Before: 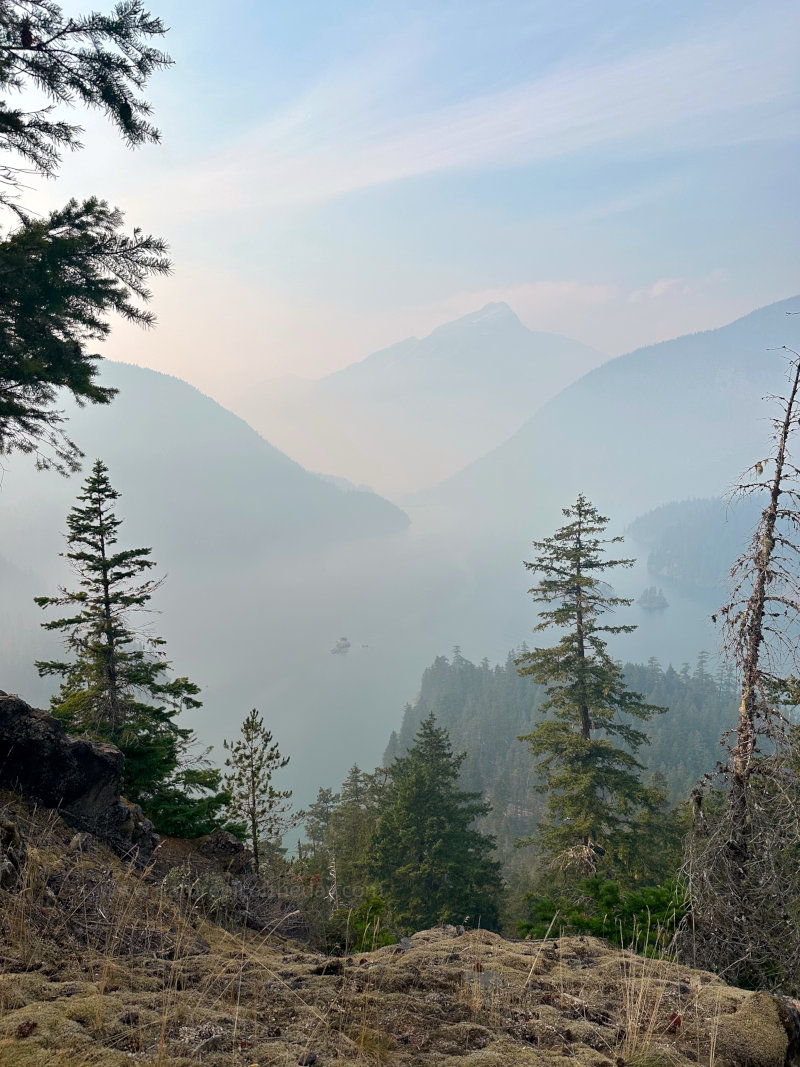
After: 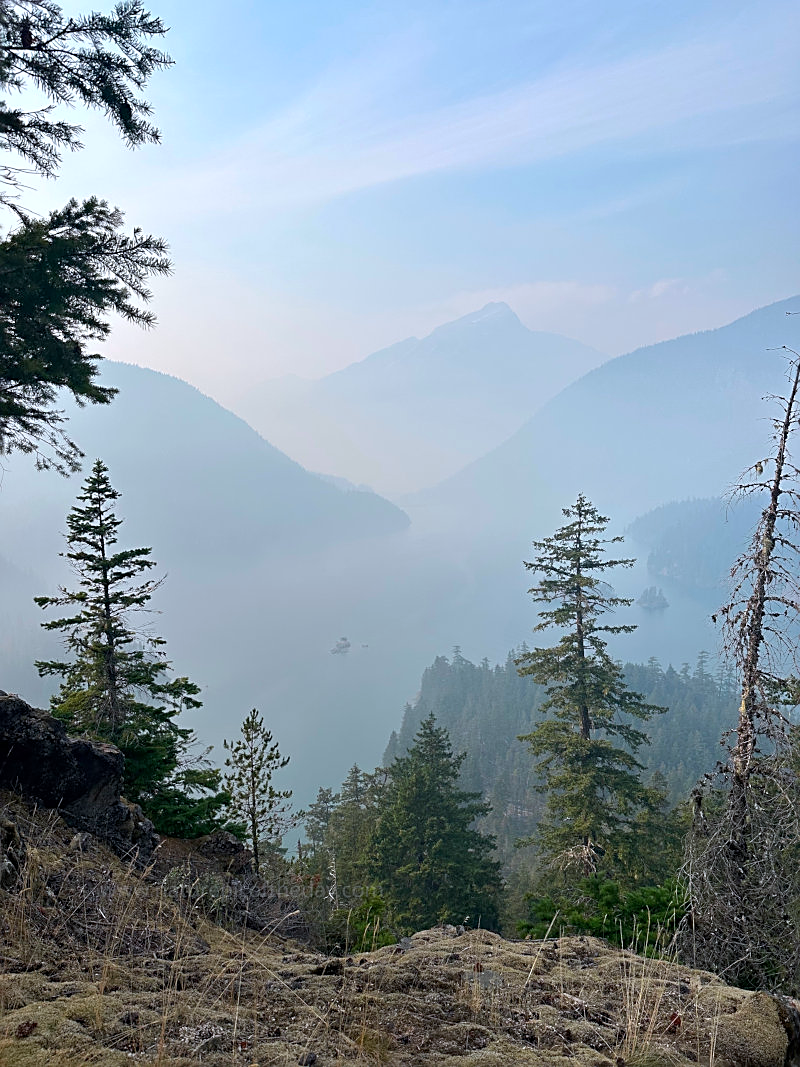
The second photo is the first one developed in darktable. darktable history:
sharpen: on, module defaults
color calibration: x 0.367, y 0.379, temperature 4395.86 K
